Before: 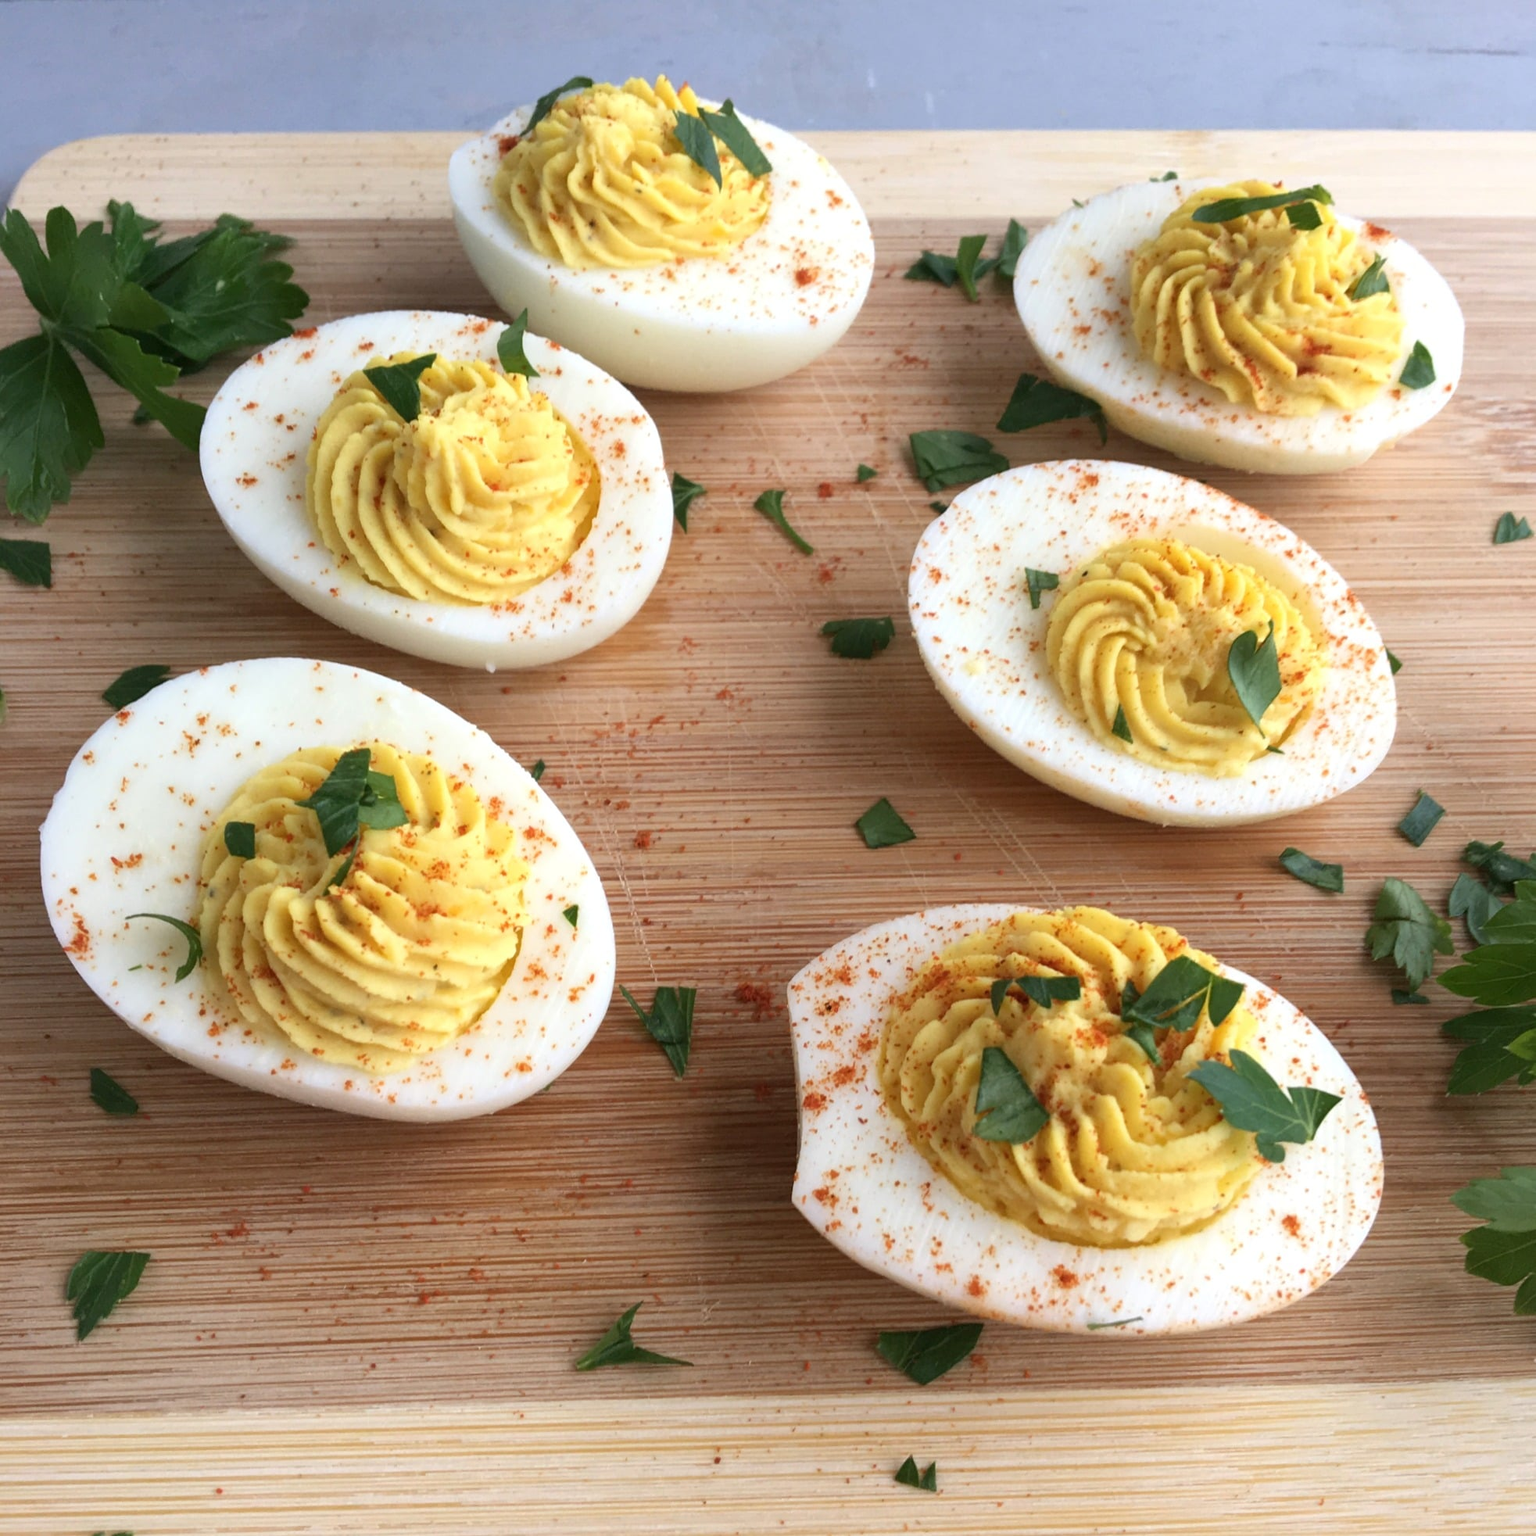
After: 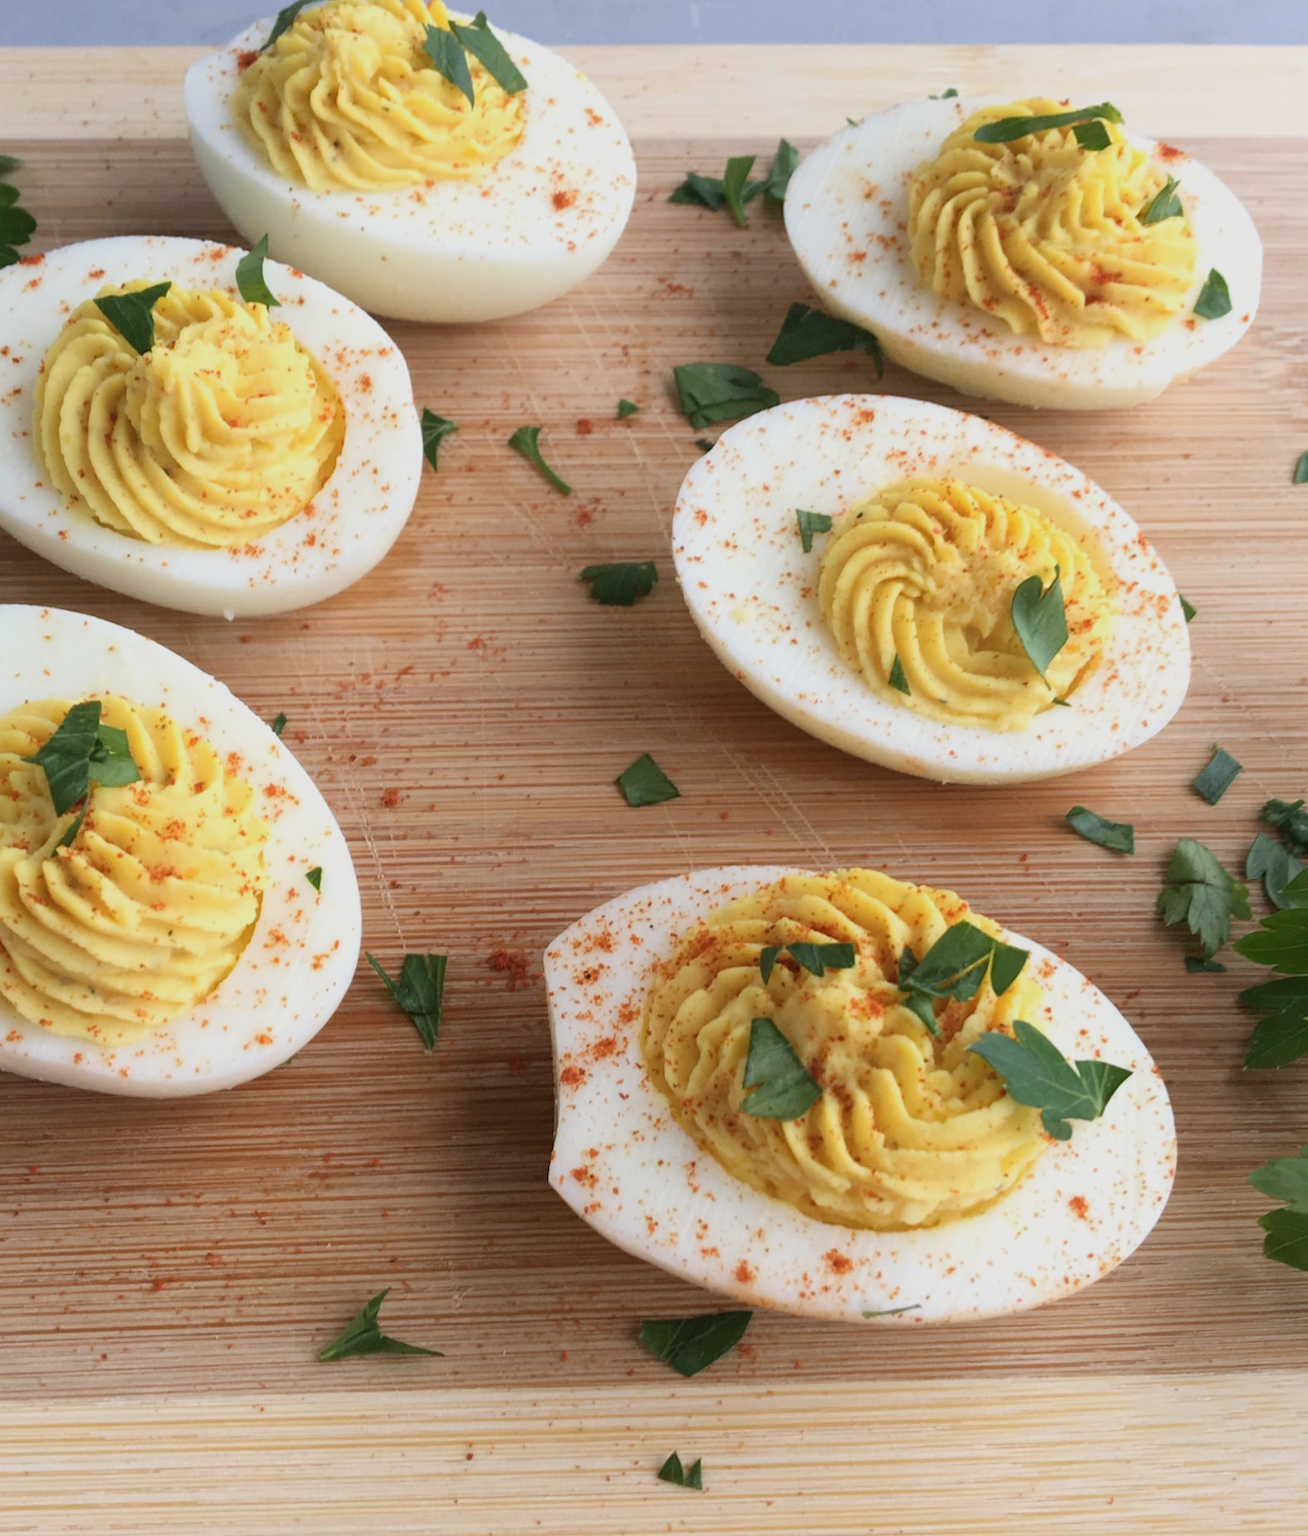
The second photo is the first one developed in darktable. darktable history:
crop and rotate: left 17.959%, top 5.771%, right 1.742%
filmic rgb: black relative exposure -14.19 EV, white relative exposure 3.39 EV, hardness 7.89, preserve chrominance max RGB
contrast equalizer: octaves 7, y [[0.6 ×6], [0.55 ×6], [0 ×6], [0 ×6], [0 ×6]], mix -0.2
